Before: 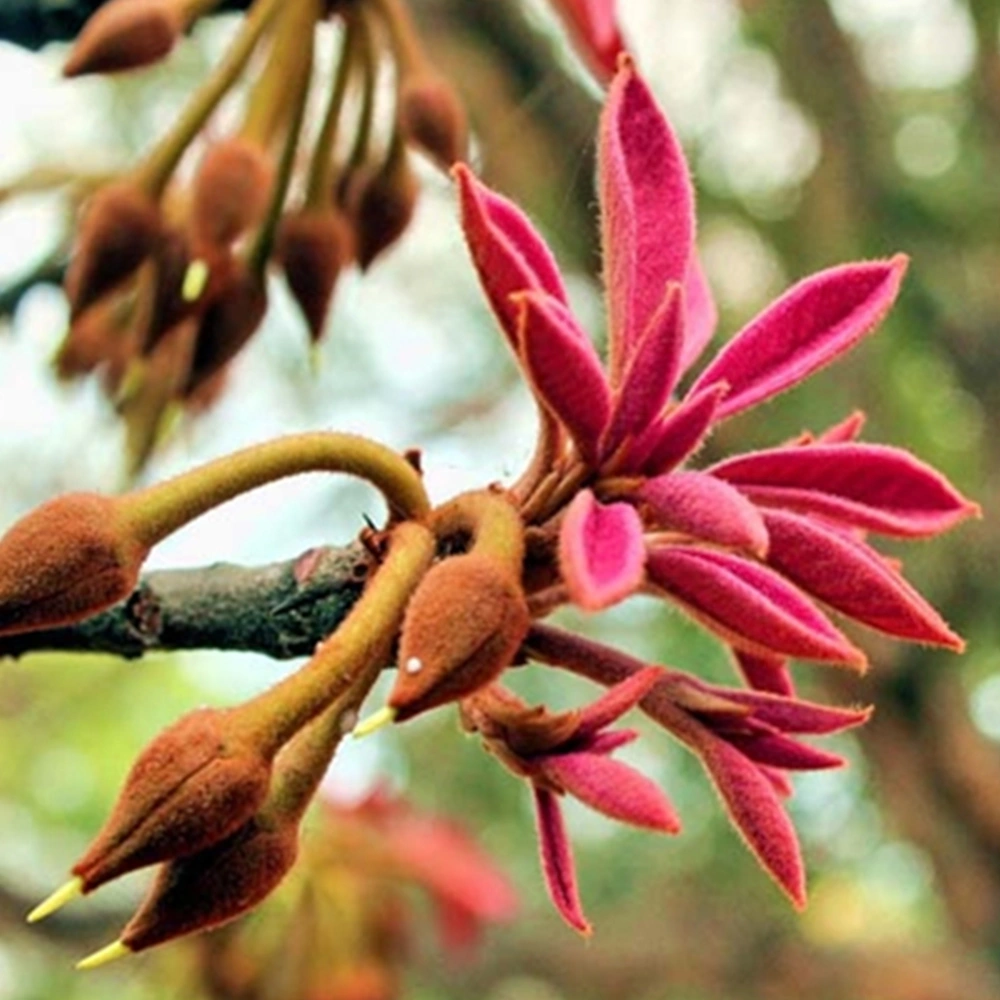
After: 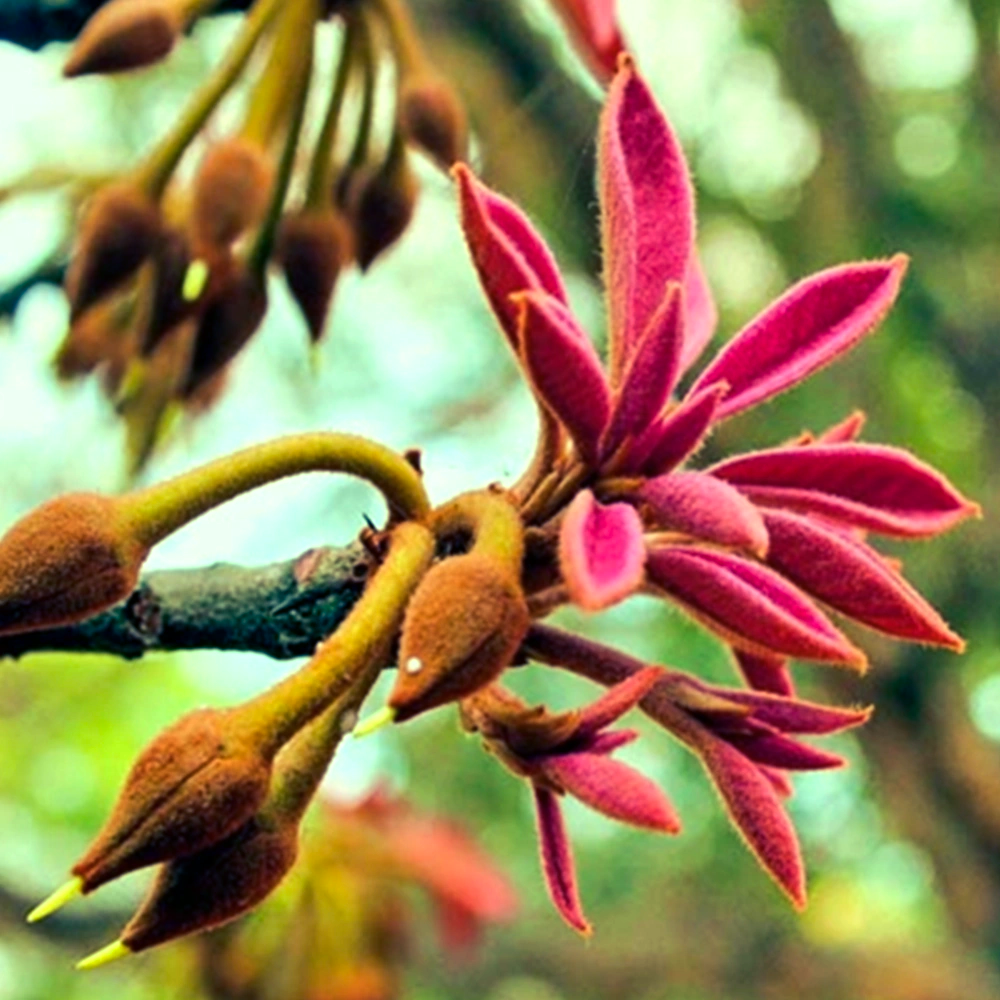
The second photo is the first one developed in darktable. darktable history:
color balance rgb: shadows lift › luminance -40.886%, shadows lift › chroma 13.857%, shadows lift › hue 257.94°, highlights gain › luminance 15.563%, highlights gain › chroma 7.075%, highlights gain › hue 125.41°, linear chroma grading › global chroma 15.528%, perceptual saturation grading › global saturation 0.167%
